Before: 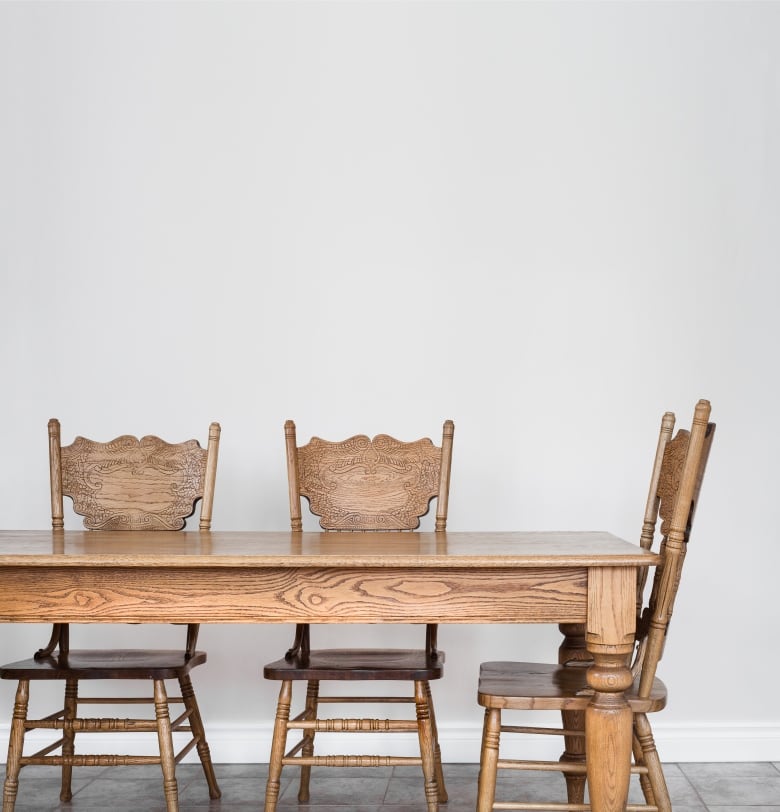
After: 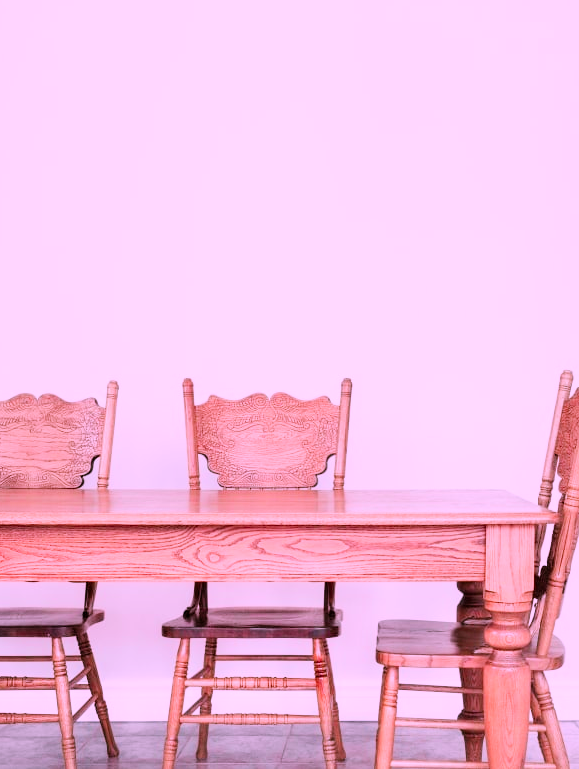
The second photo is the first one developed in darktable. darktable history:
filmic rgb: black relative exposure -7.65 EV, white relative exposure 4.56 EV, hardness 3.61
crop and rotate: left 13.15%, top 5.251%, right 12.609%
exposure: black level correction 0.001, exposure 0.955 EV, compensate exposure bias true, compensate highlight preservation false
color correction: highlights a* 15.46, highlights b* -20.56
tone equalizer: on, module defaults
color contrast: green-magenta contrast 1.73, blue-yellow contrast 1.15
